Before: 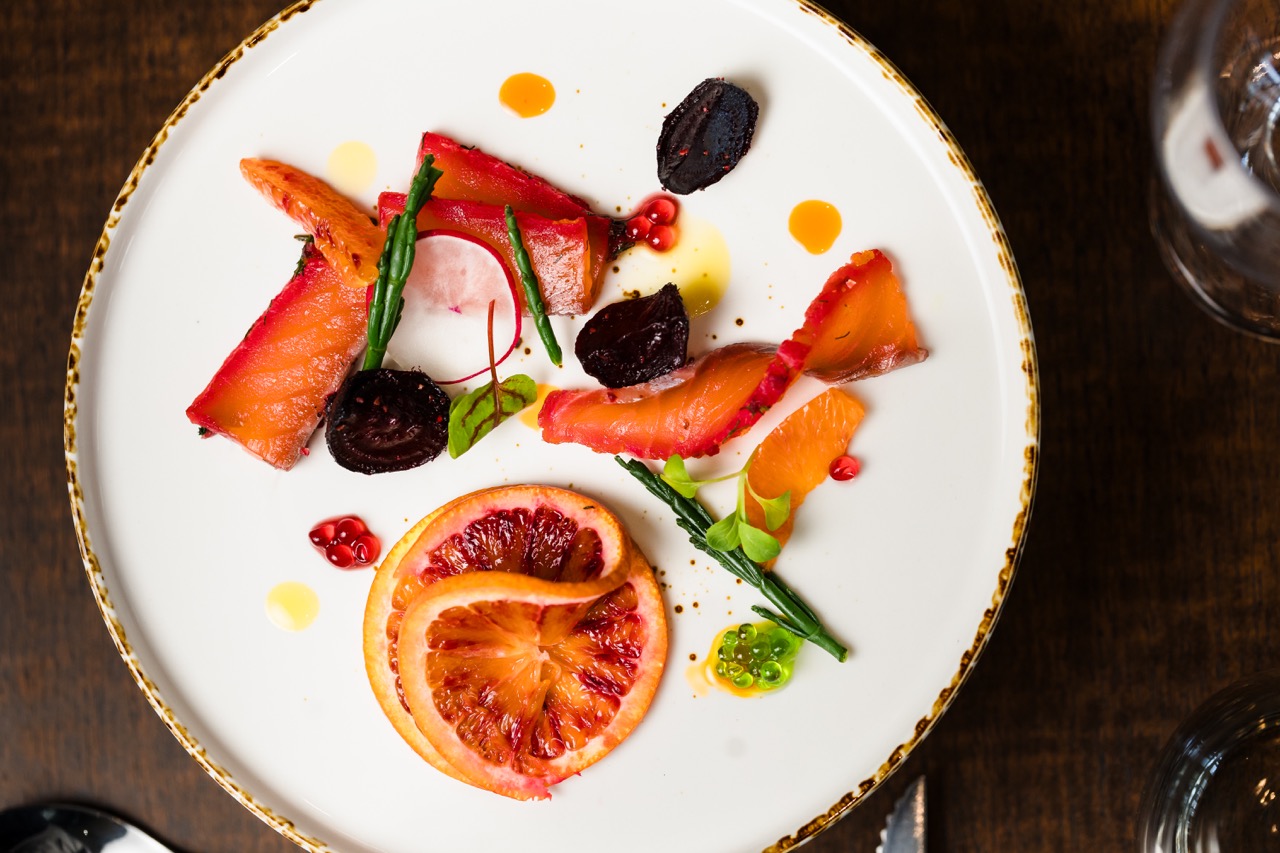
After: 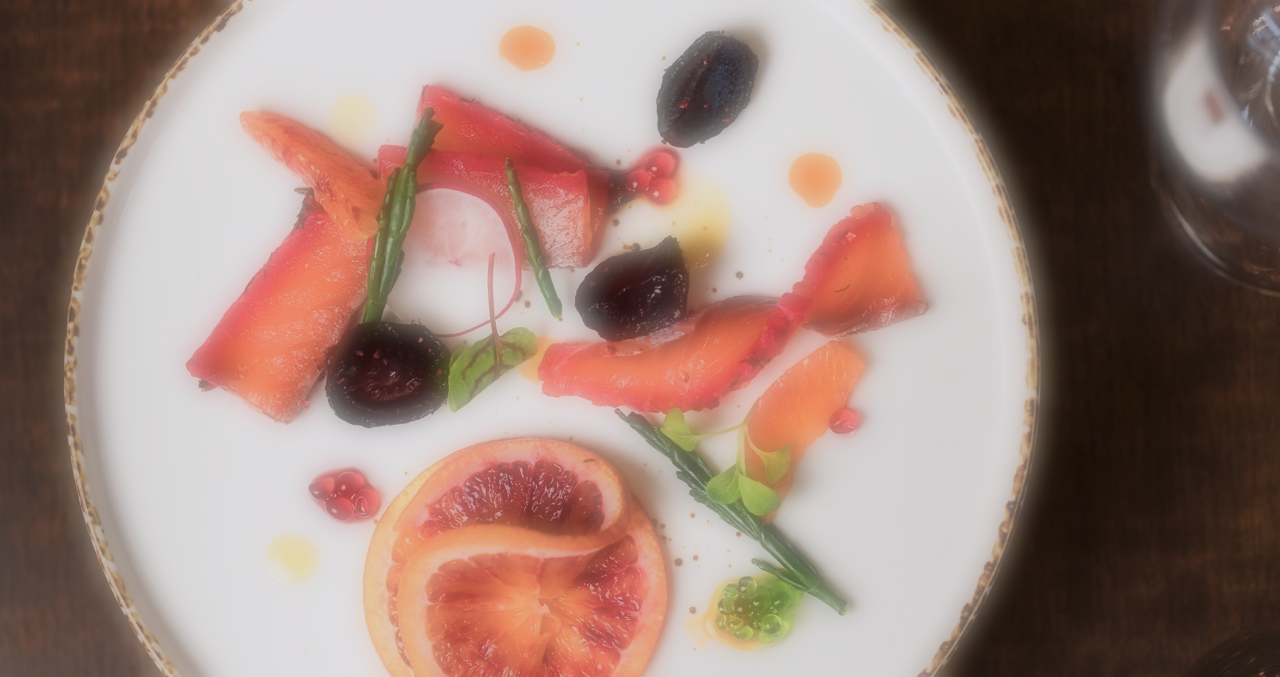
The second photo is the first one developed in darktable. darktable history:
crop and rotate: top 5.667%, bottom 14.937%
white balance: red 1.009, blue 1.027
color balance rgb: perceptual saturation grading › global saturation -27.94%, hue shift -2.27°, contrast -21.26%
soften: on, module defaults
